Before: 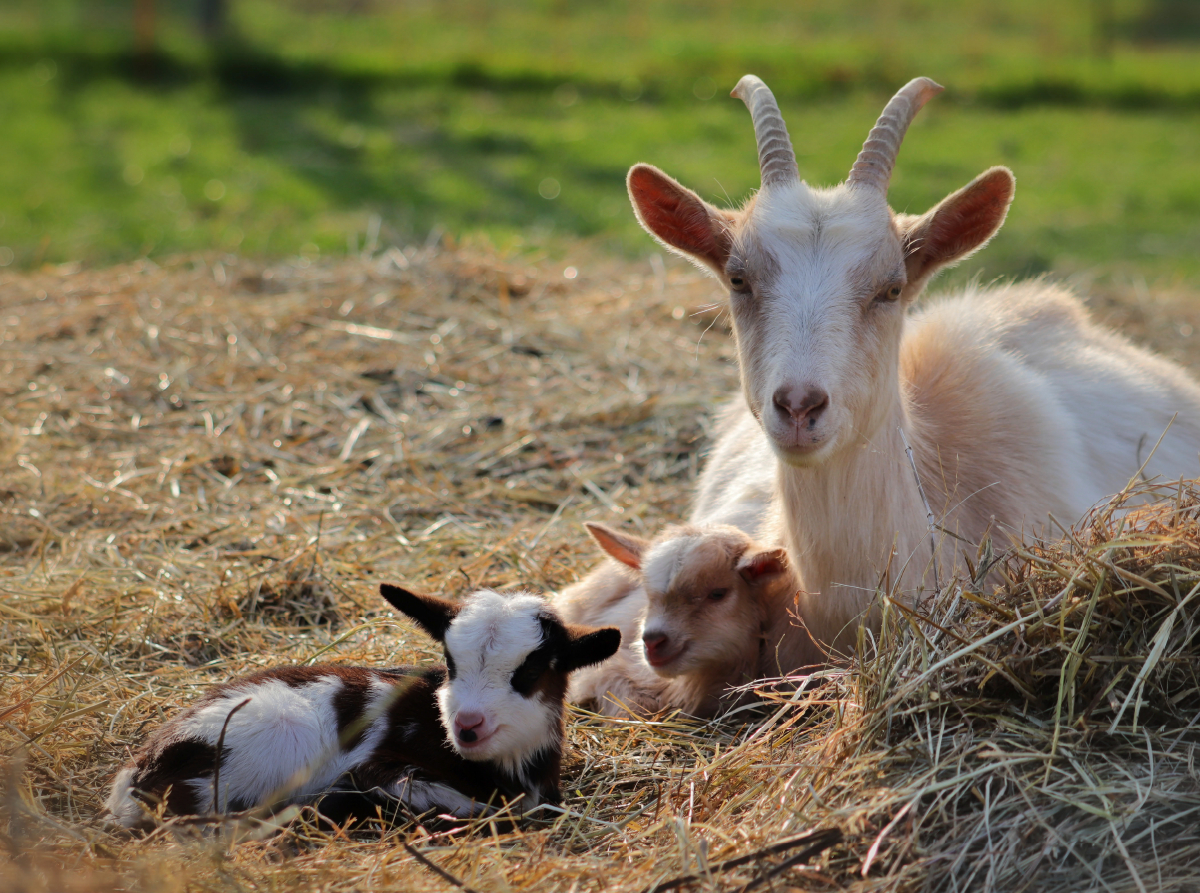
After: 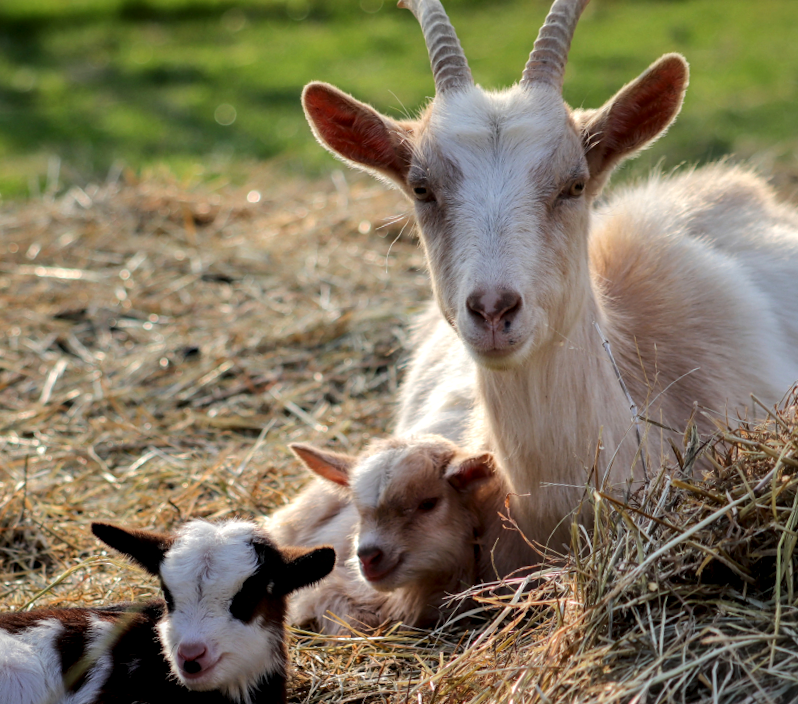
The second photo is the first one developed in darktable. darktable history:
rotate and perspective: rotation -5°, crop left 0.05, crop right 0.952, crop top 0.11, crop bottom 0.89
local contrast: detail 142%
crop and rotate: left 24.034%, top 2.838%, right 6.406%, bottom 6.299%
